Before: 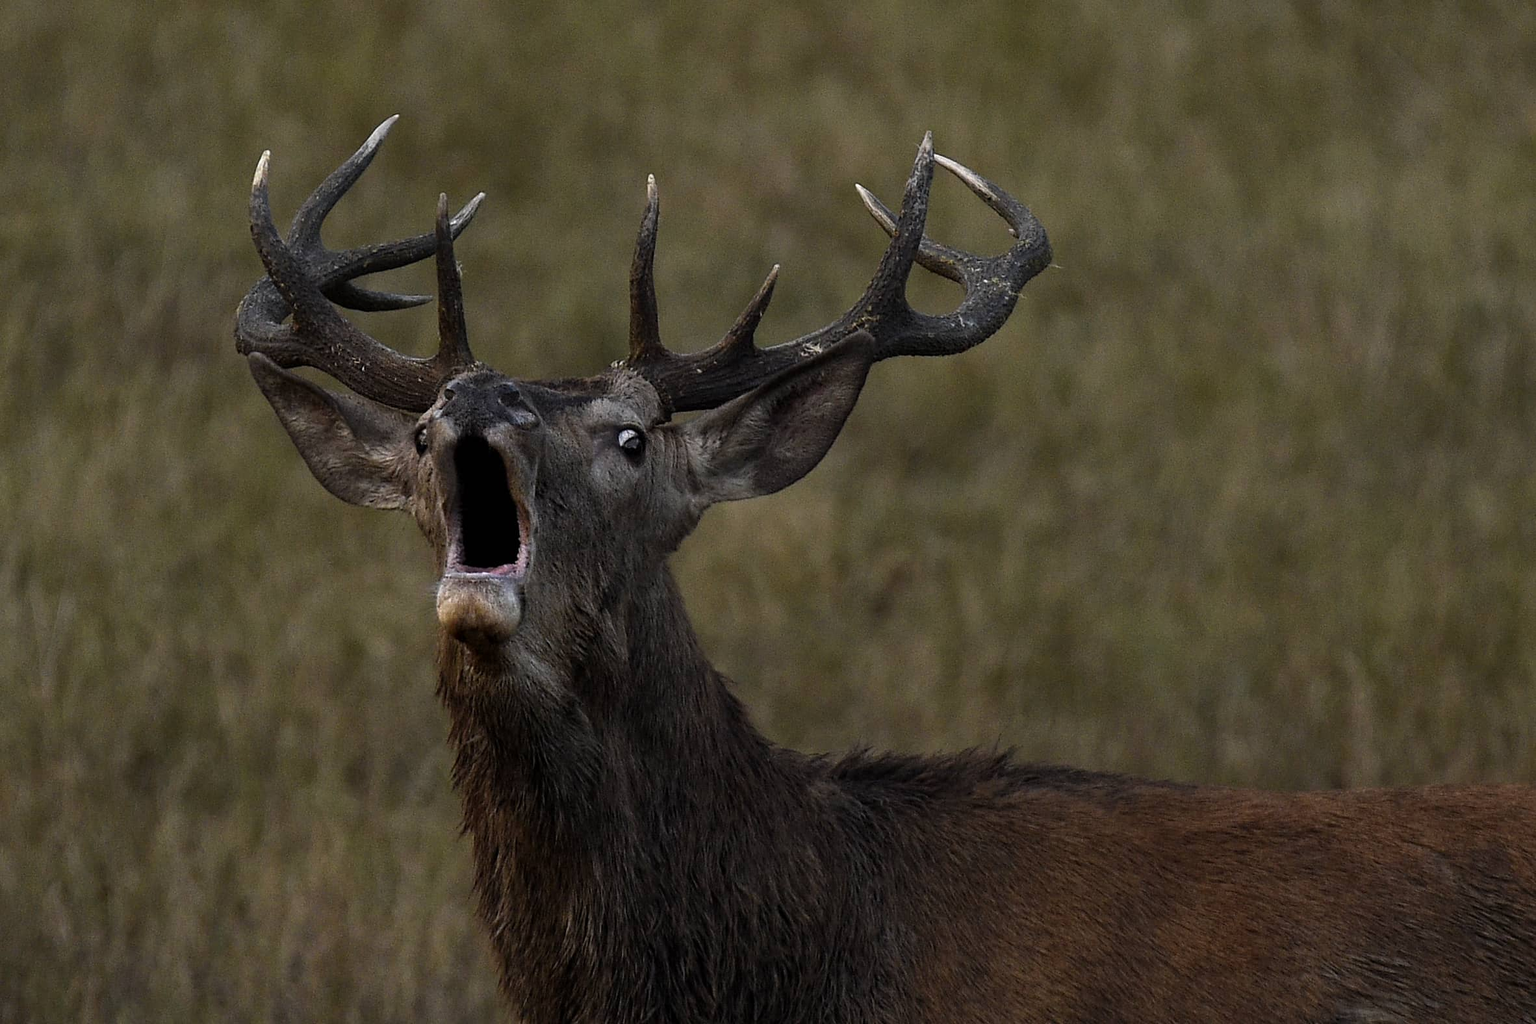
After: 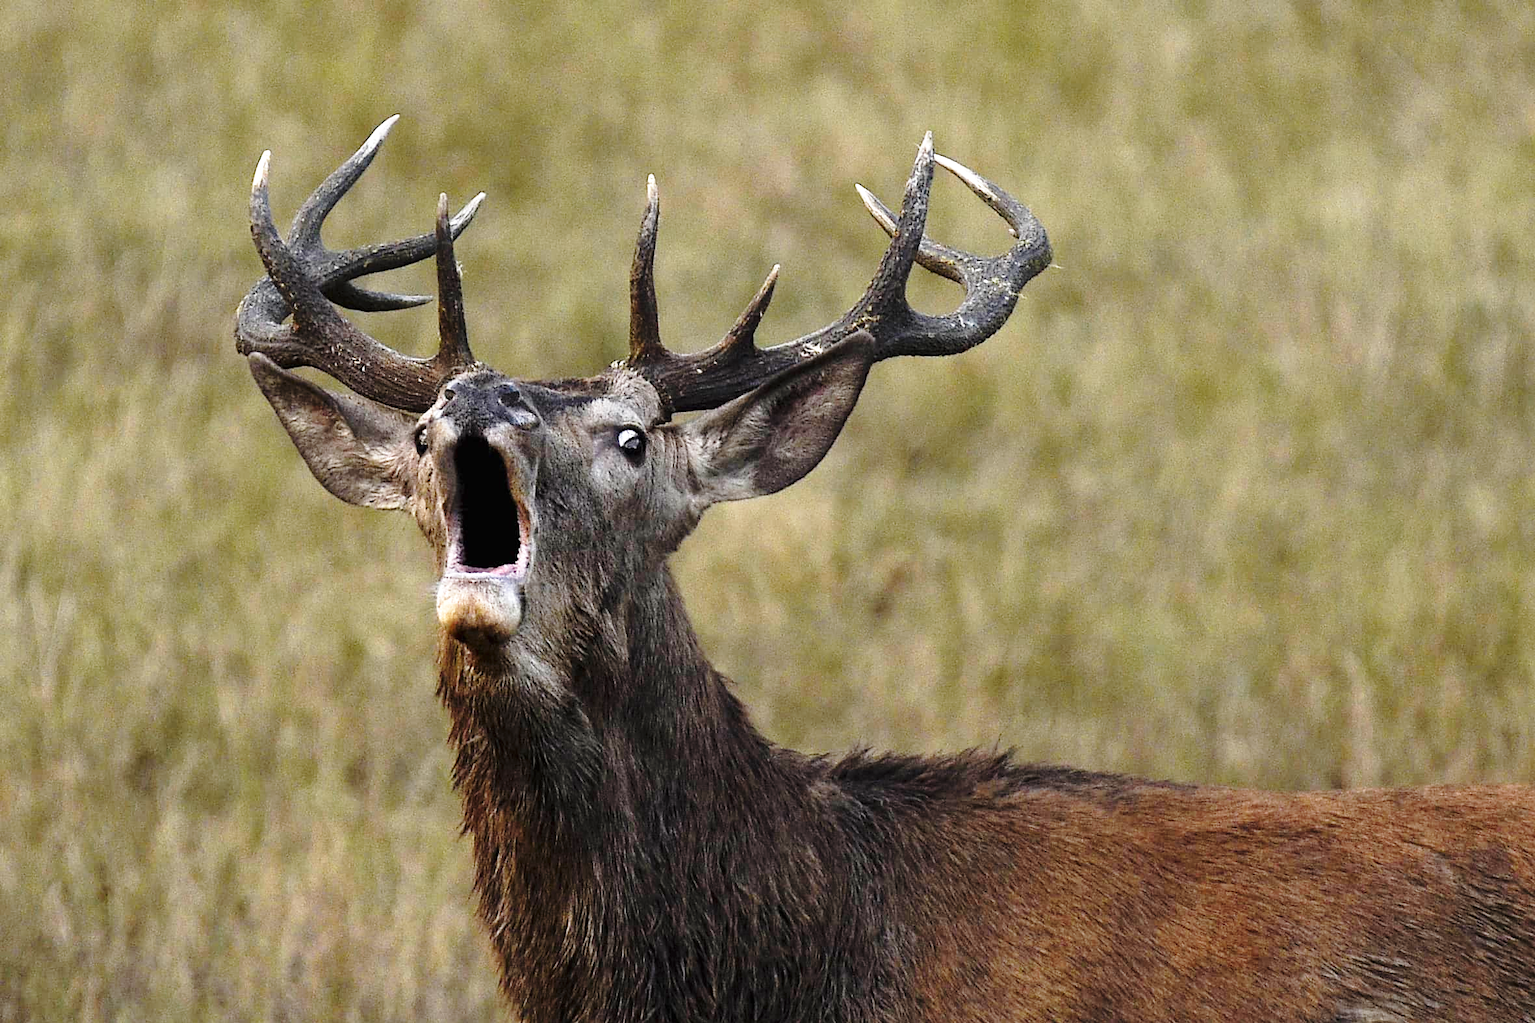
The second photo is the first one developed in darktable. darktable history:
exposure: black level correction 0, exposure 1.2 EV, compensate highlight preservation false
base curve: curves: ch0 [(0, 0) (0.028, 0.03) (0.121, 0.232) (0.46, 0.748) (0.859, 0.968) (1, 1)], preserve colors none
